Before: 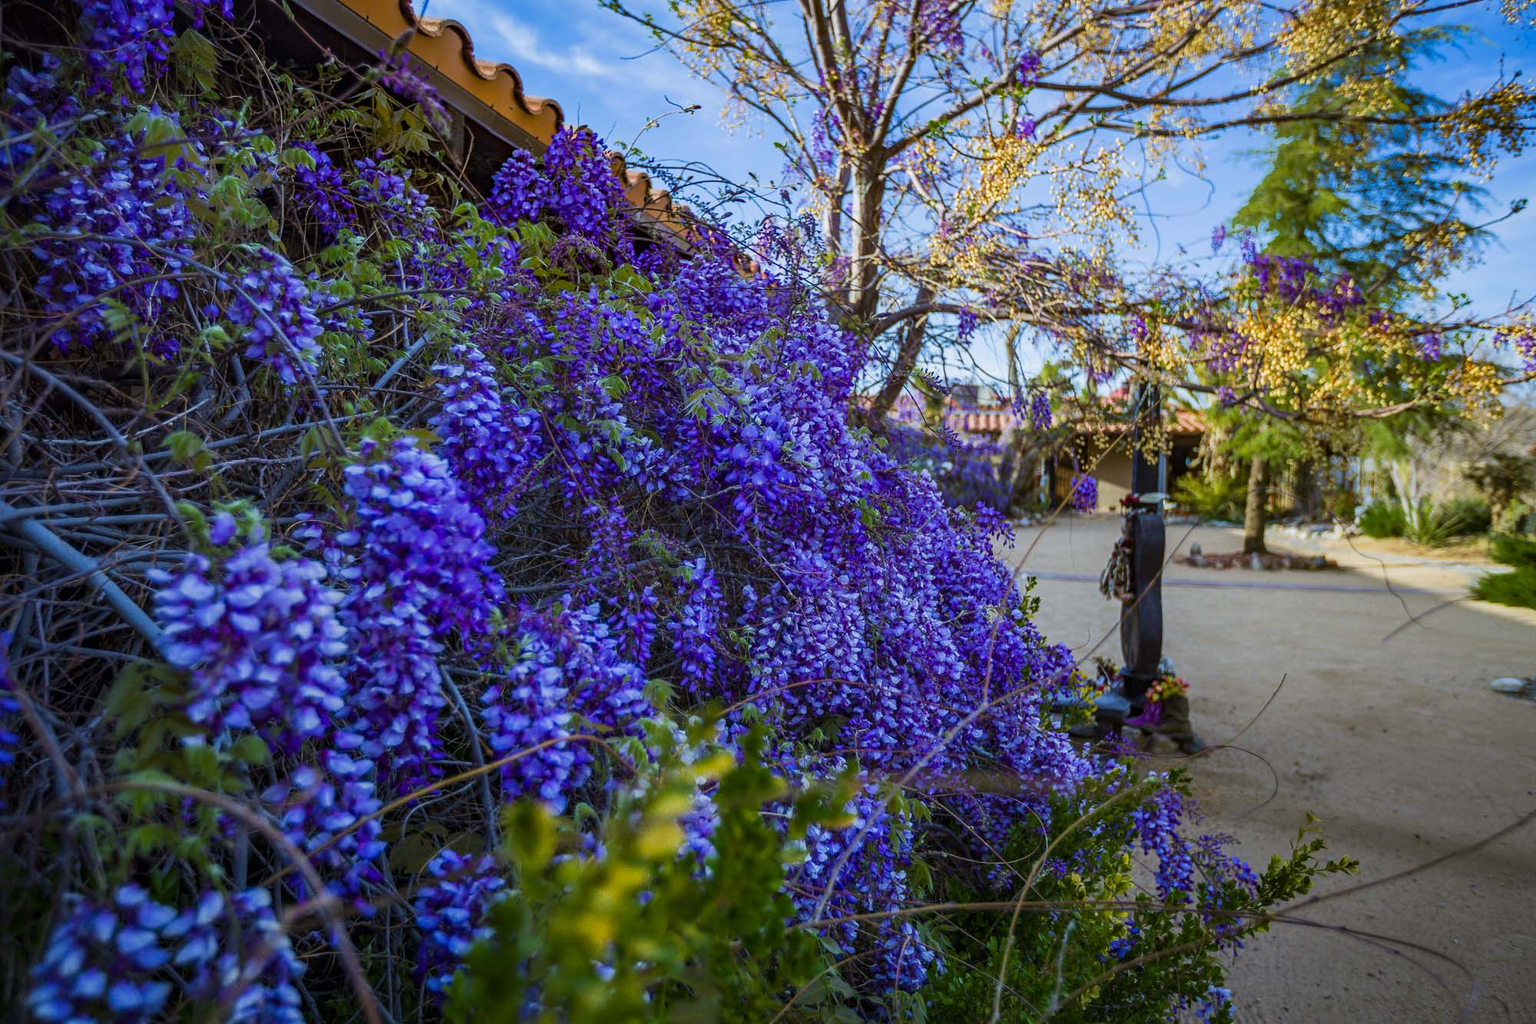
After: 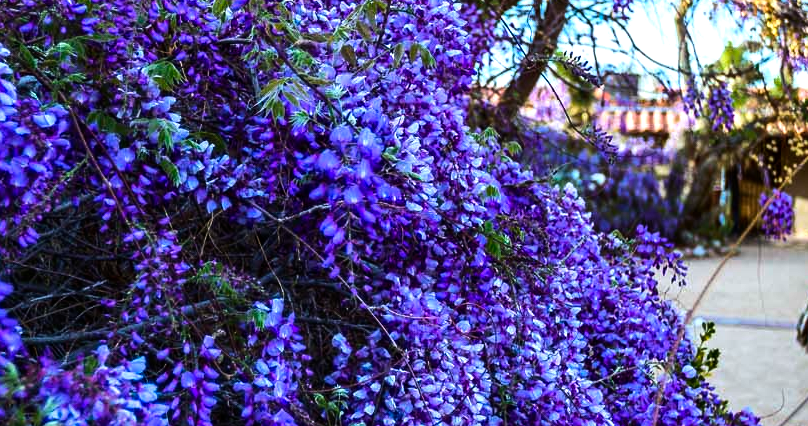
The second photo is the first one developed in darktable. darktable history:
tone equalizer: -8 EV -1.08 EV, -7 EV -1.01 EV, -6 EV -0.867 EV, -5 EV -0.578 EV, -3 EV 0.578 EV, -2 EV 0.867 EV, -1 EV 1.01 EV, +0 EV 1.08 EV, edges refinement/feathering 500, mask exposure compensation -1.57 EV, preserve details no
crop: left 31.751%, top 32.172%, right 27.8%, bottom 35.83%
